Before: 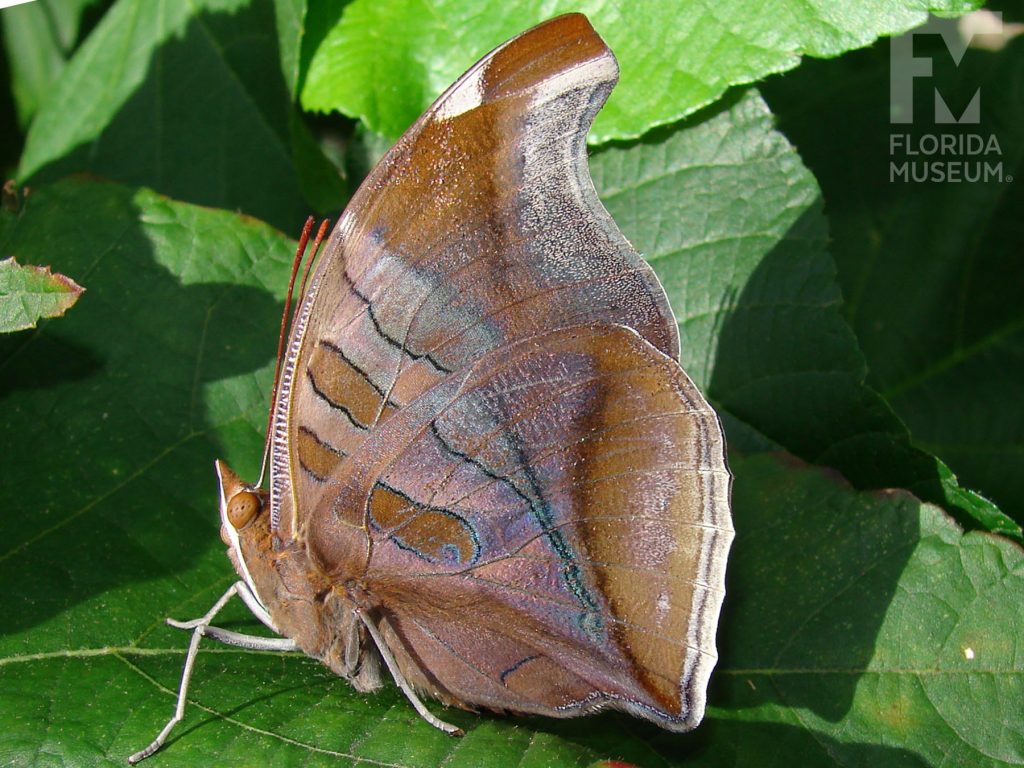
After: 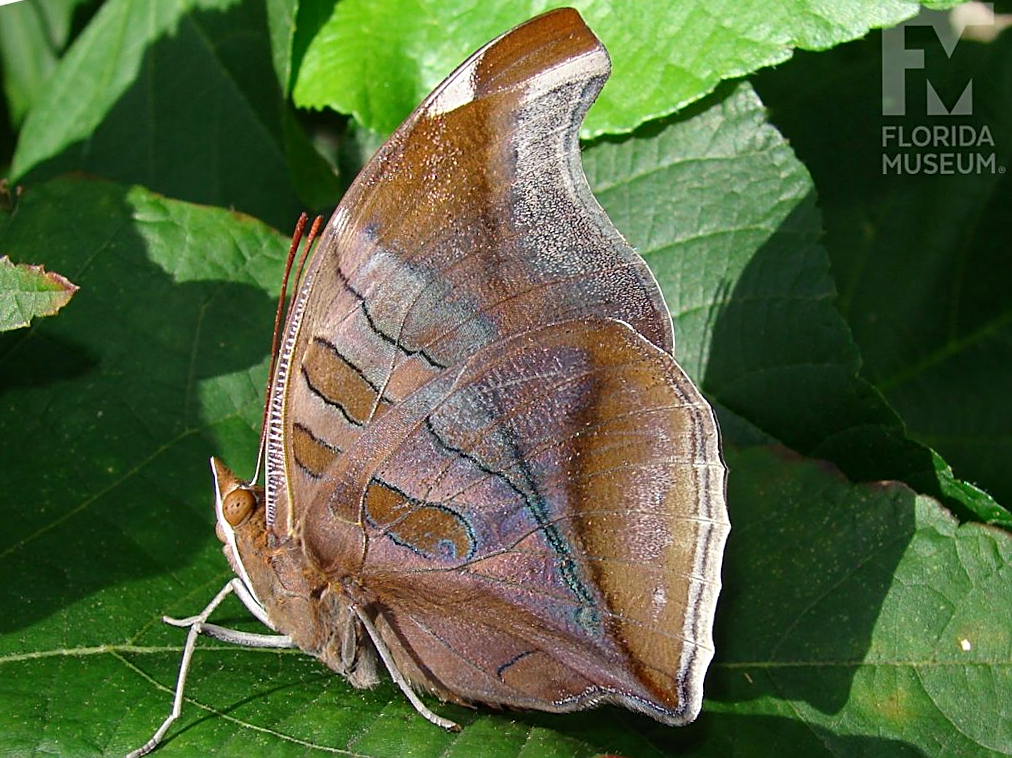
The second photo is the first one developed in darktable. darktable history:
contrast brightness saturation: contrast 0.07
sharpen: on, module defaults
rotate and perspective: rotation -0.45°, automatic cropping original format, crop left 0.008, crop right 0.992, crop top 0.012, crop bottom 0.988
